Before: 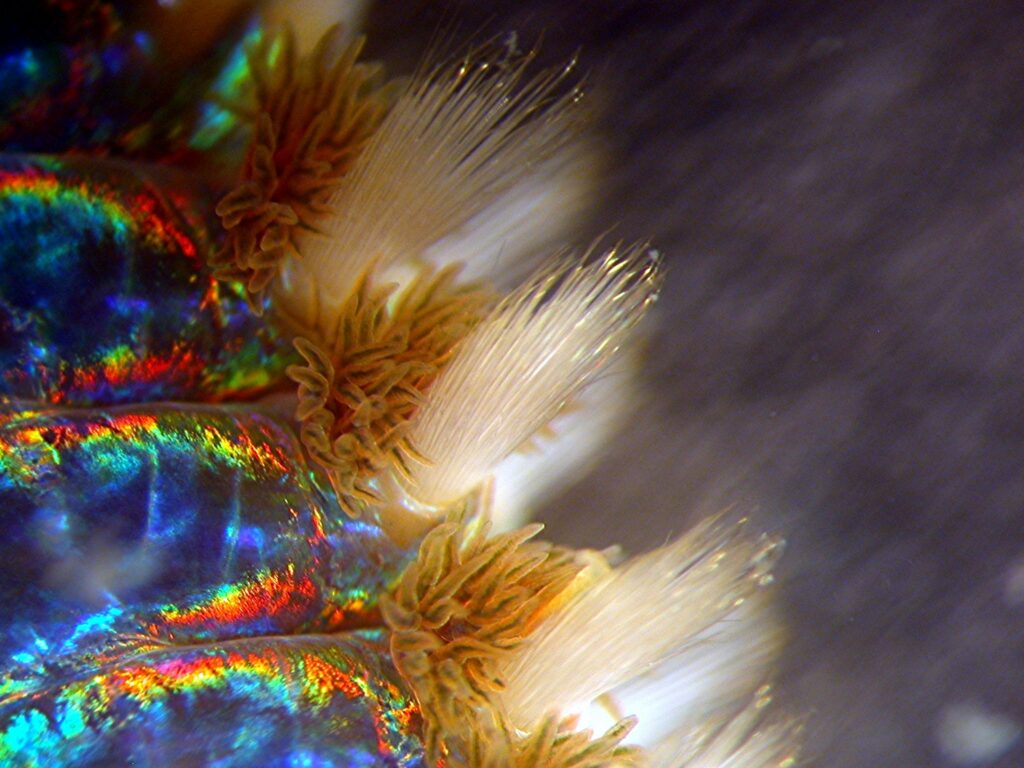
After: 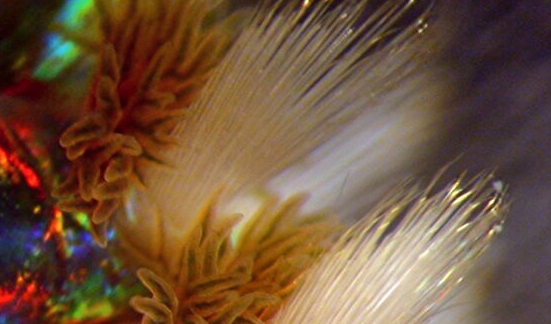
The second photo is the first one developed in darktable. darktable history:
crop: left 15.306%, top 9.065%, right 30.789%, bottom 48.638%
shadows and highlights: highlights color adjustment 0%, low approximation 0.01, soften with gaussian
